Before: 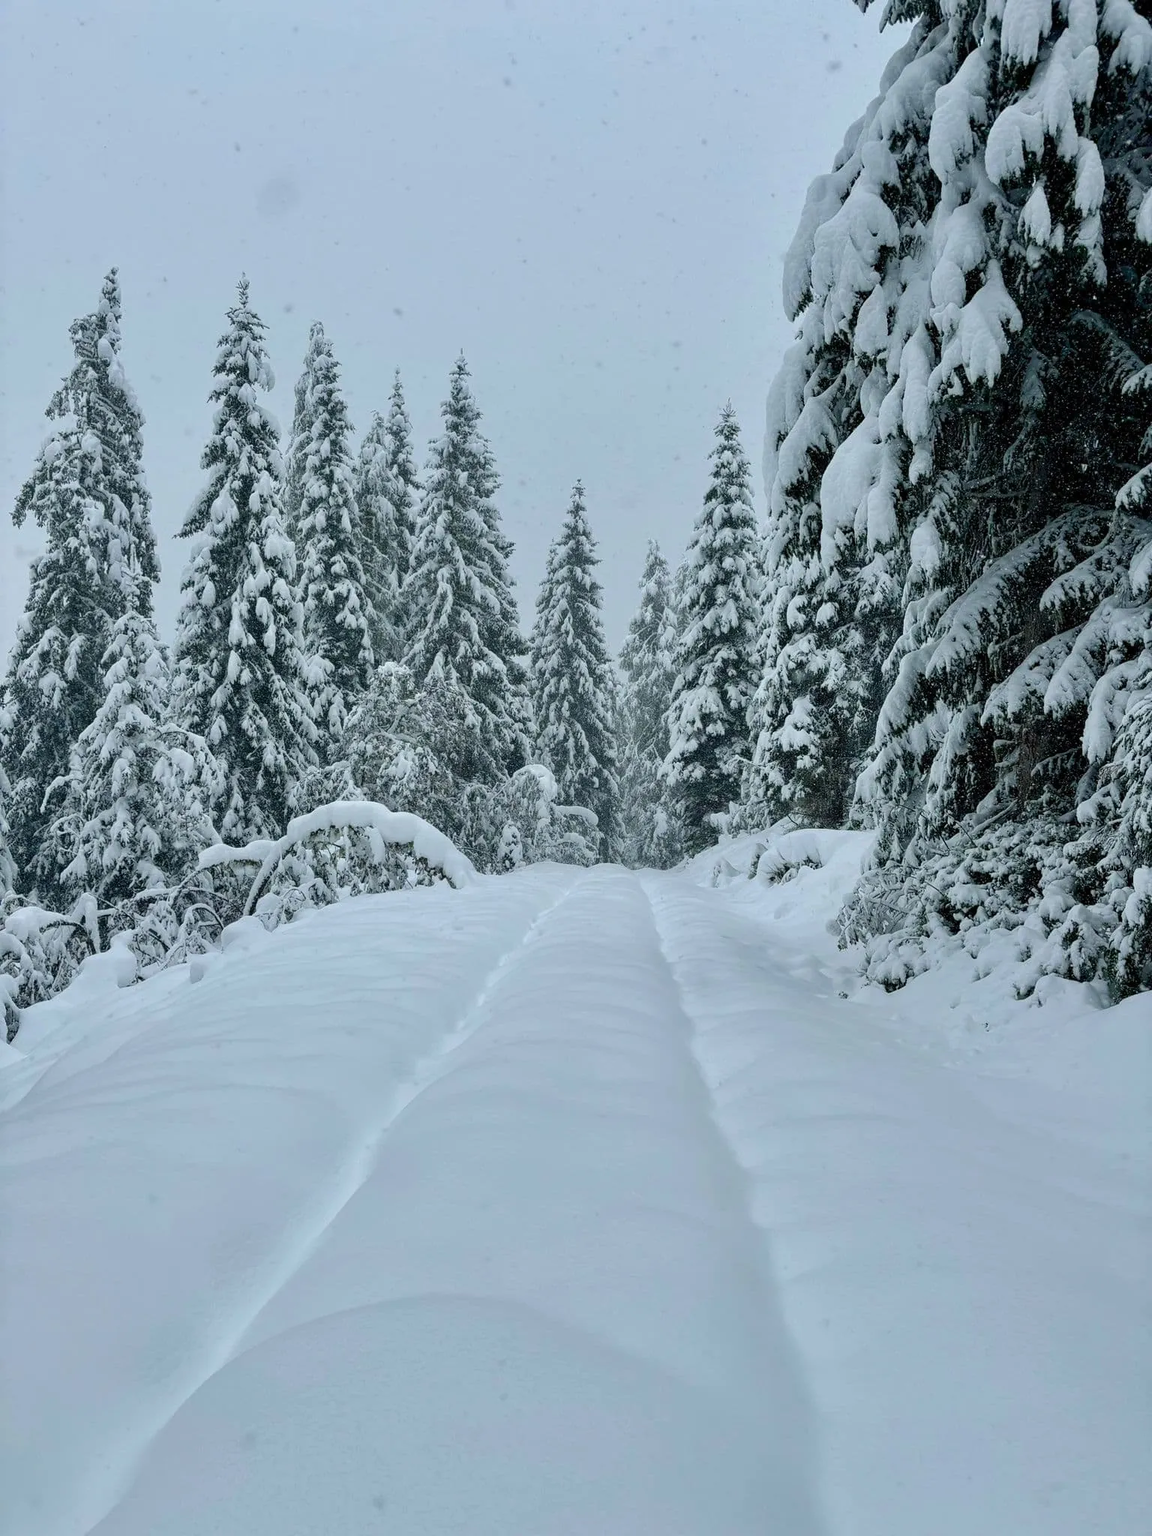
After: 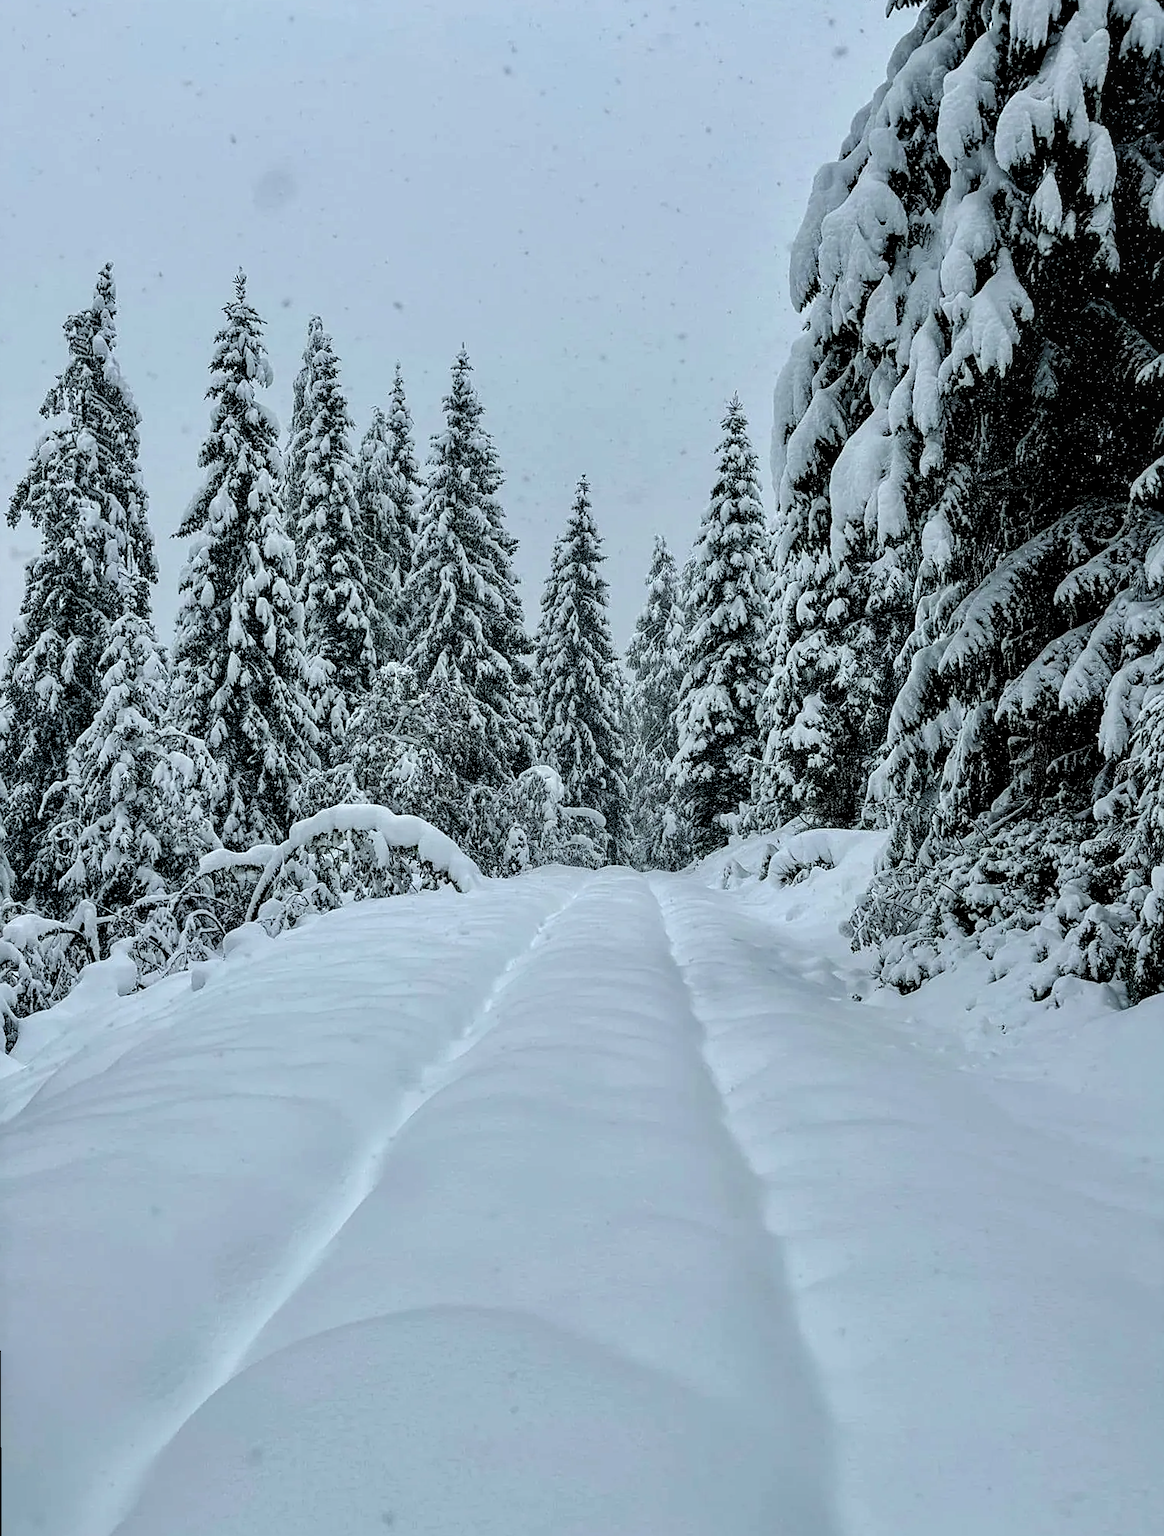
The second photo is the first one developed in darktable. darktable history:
local contrast: detail 130%
rgb levels: levels [[0.034, 0.472, 0.904], [0, 0.5, 1], [0, 0.5, 1]]
rotate and perspective: rotation -0.45°, automatic cropping original format, crop left 0.008, crop right 0.992, crop top 0.012, crop bottom 0.988
sharpen: on, module defaults
